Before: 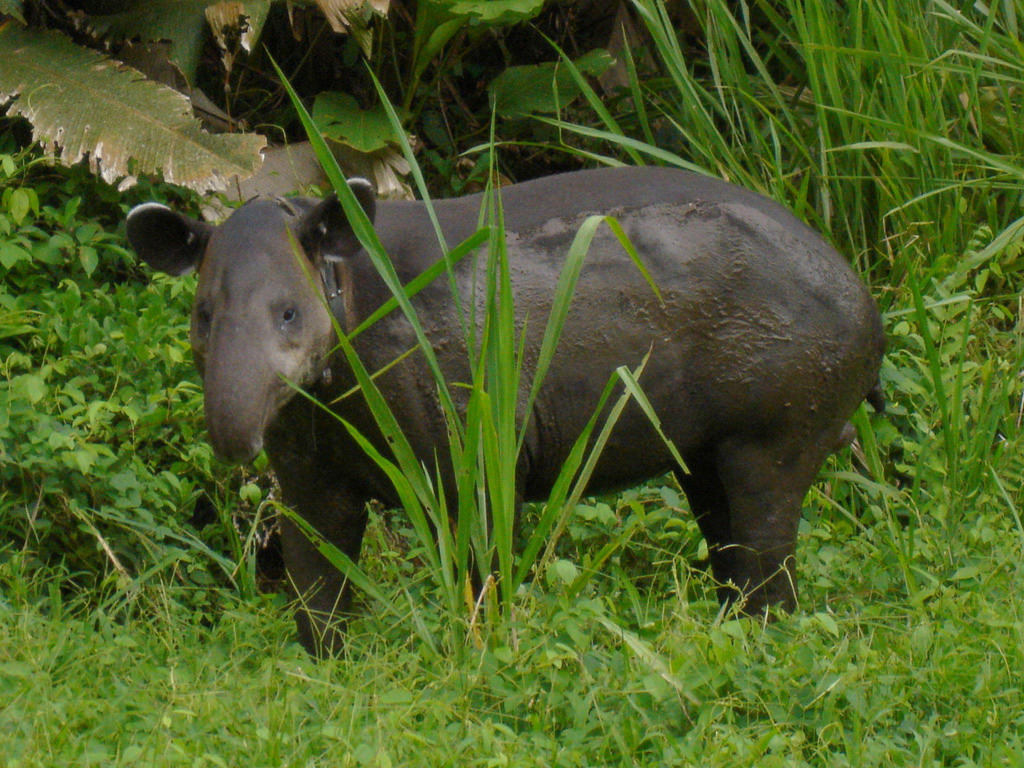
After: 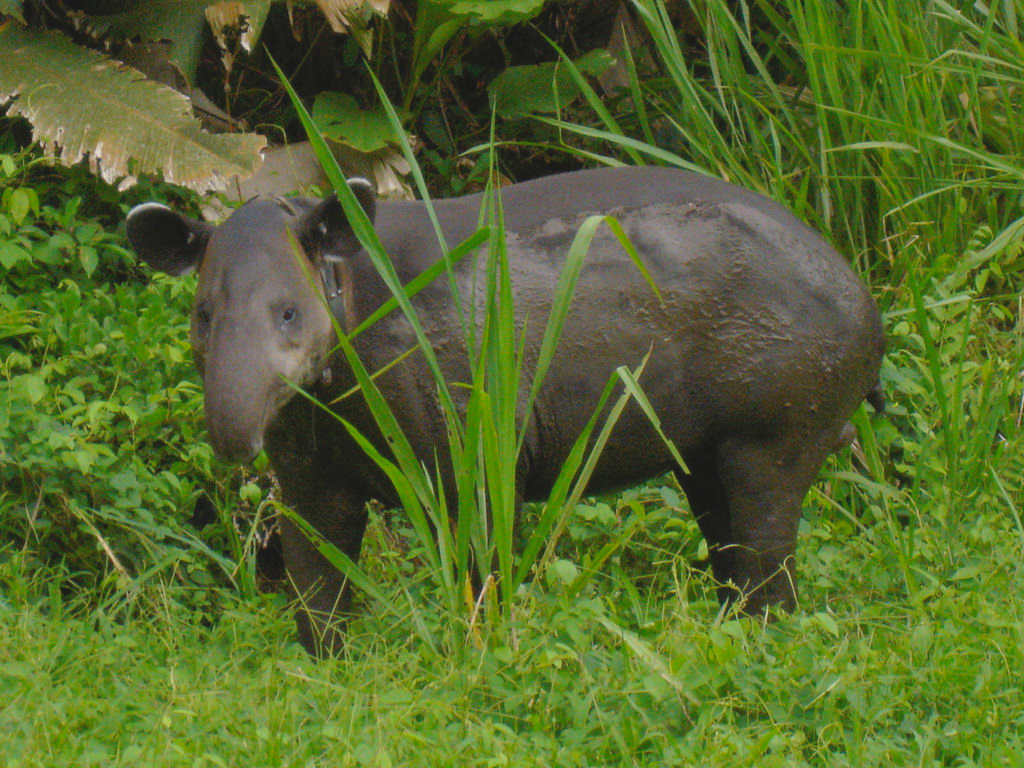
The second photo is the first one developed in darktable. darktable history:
contrast brightness saturation: contrast -0.103, brightness 0.049, saturation 0.08
